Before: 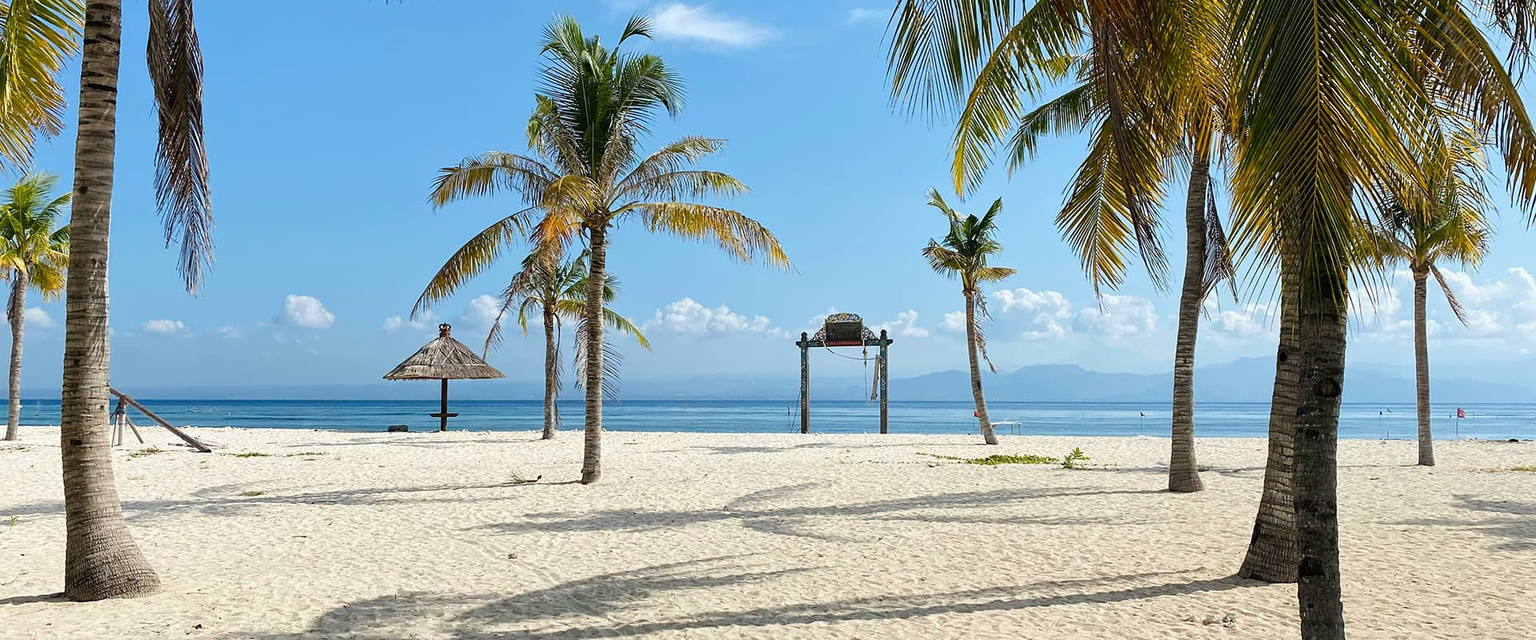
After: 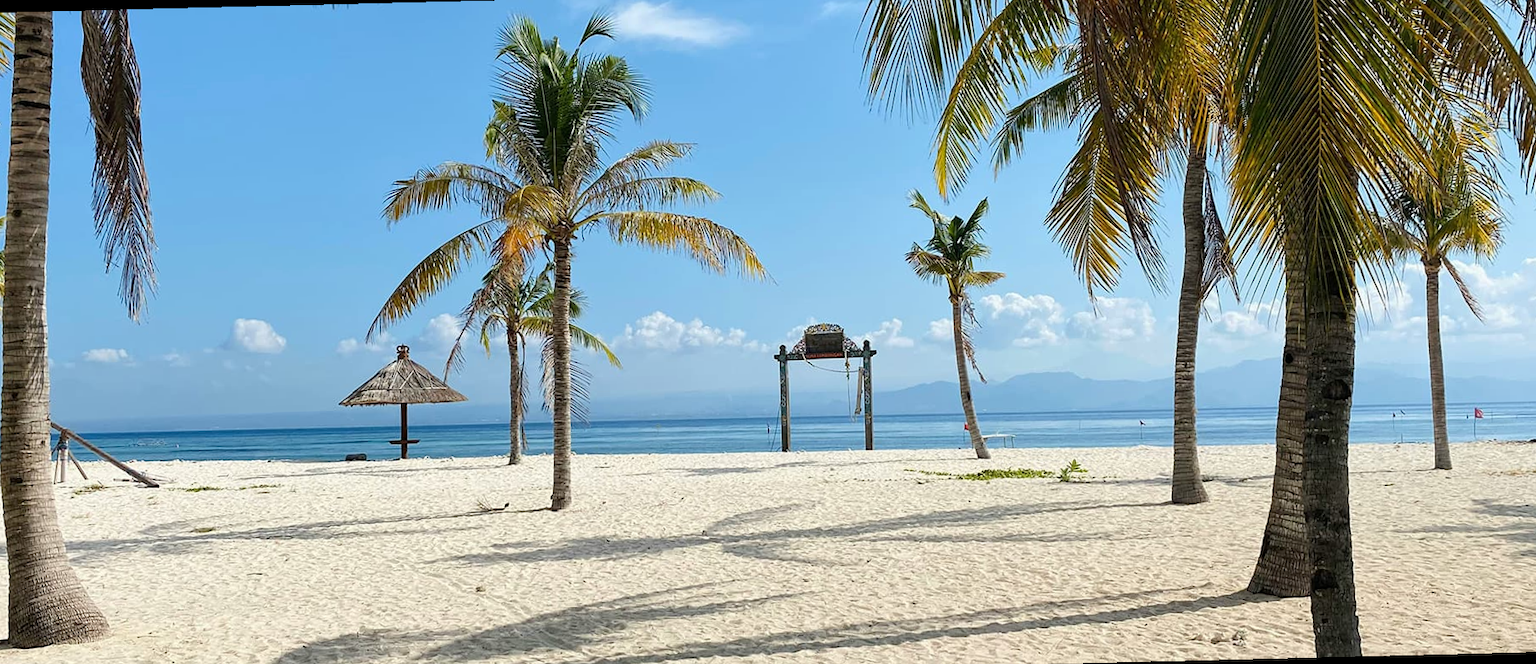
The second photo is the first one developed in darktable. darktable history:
crop and rotate: left 3.238%
rotate and perspective: rotation -1.42°, crop left 0.016, crop right 0.984, crop top 0.035, crop bottom 0.965
